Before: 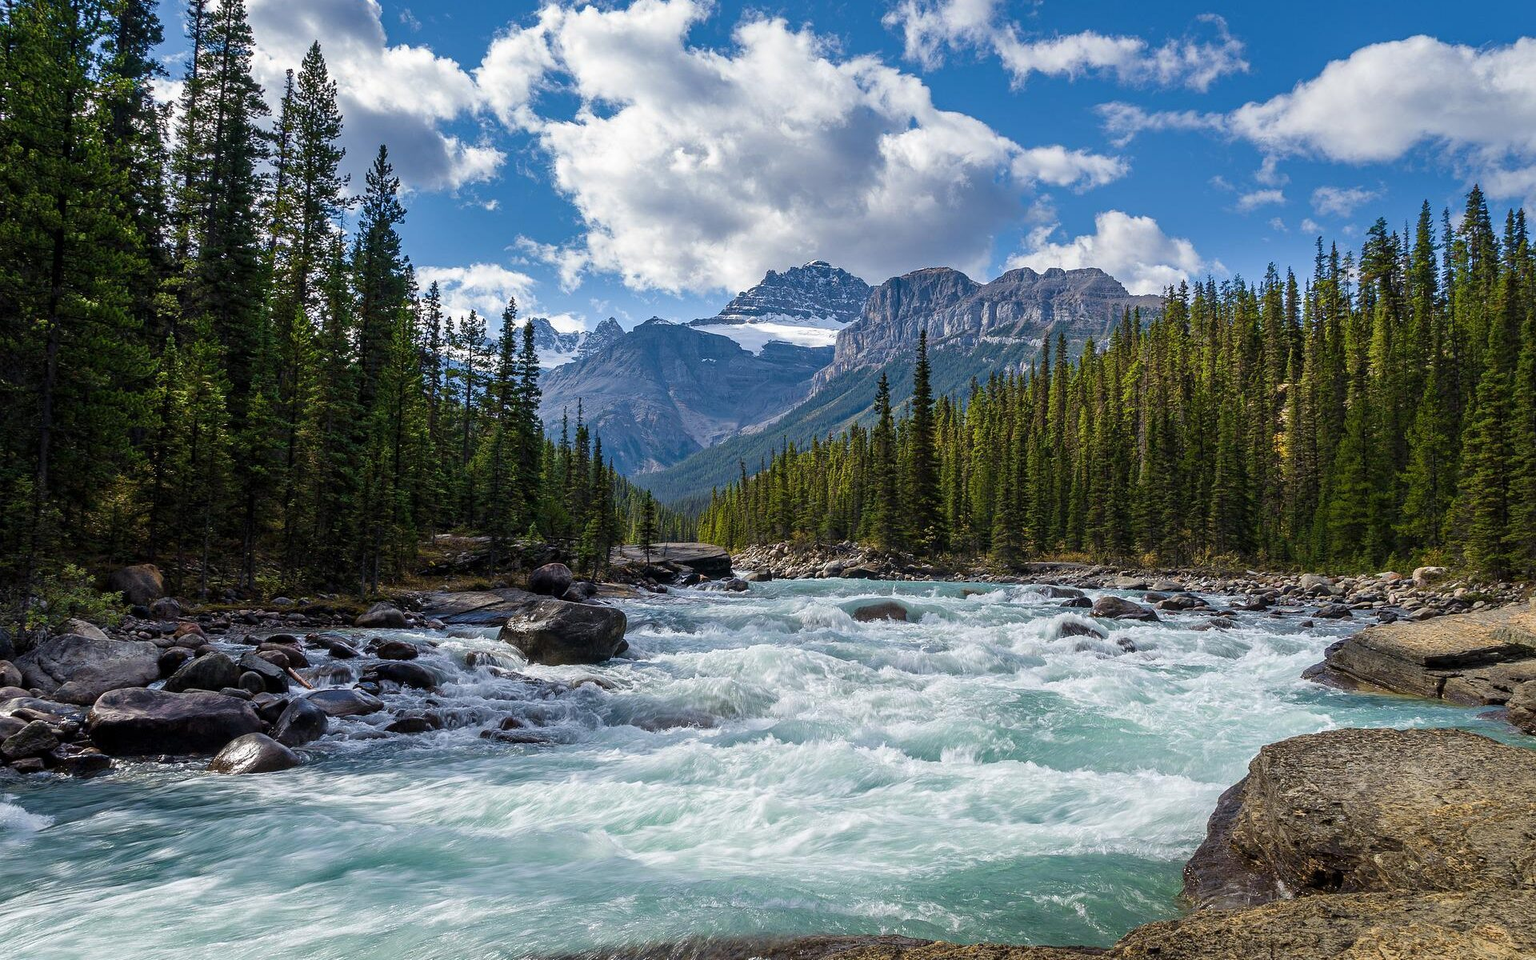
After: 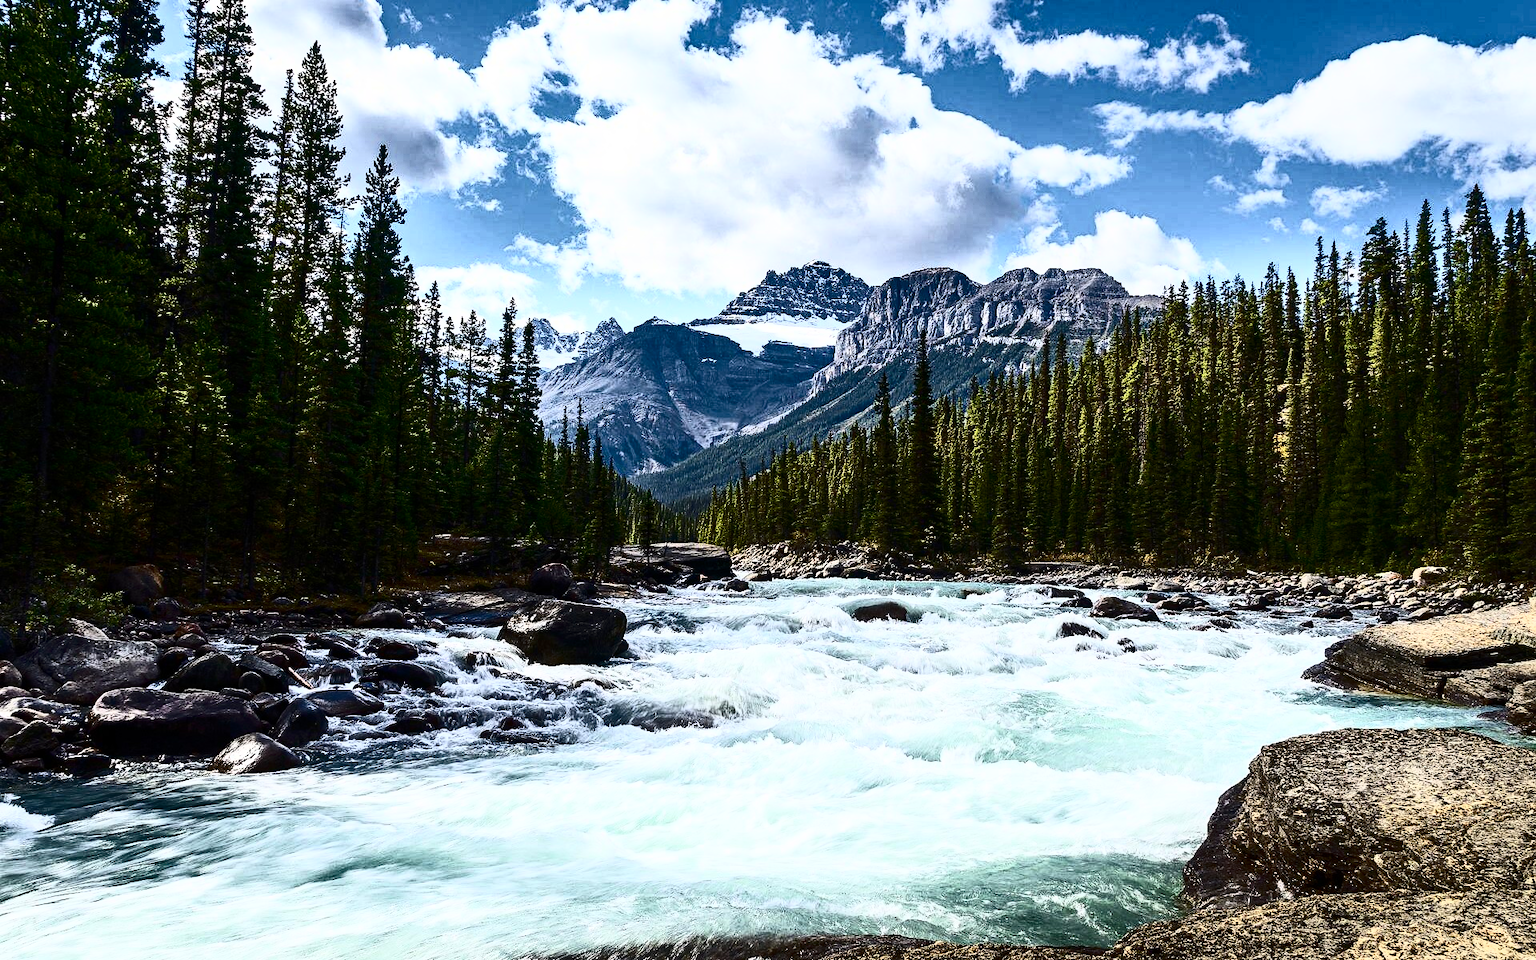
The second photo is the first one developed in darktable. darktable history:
contrast brightness saturation: contrast 0.933, brightness 0.192
